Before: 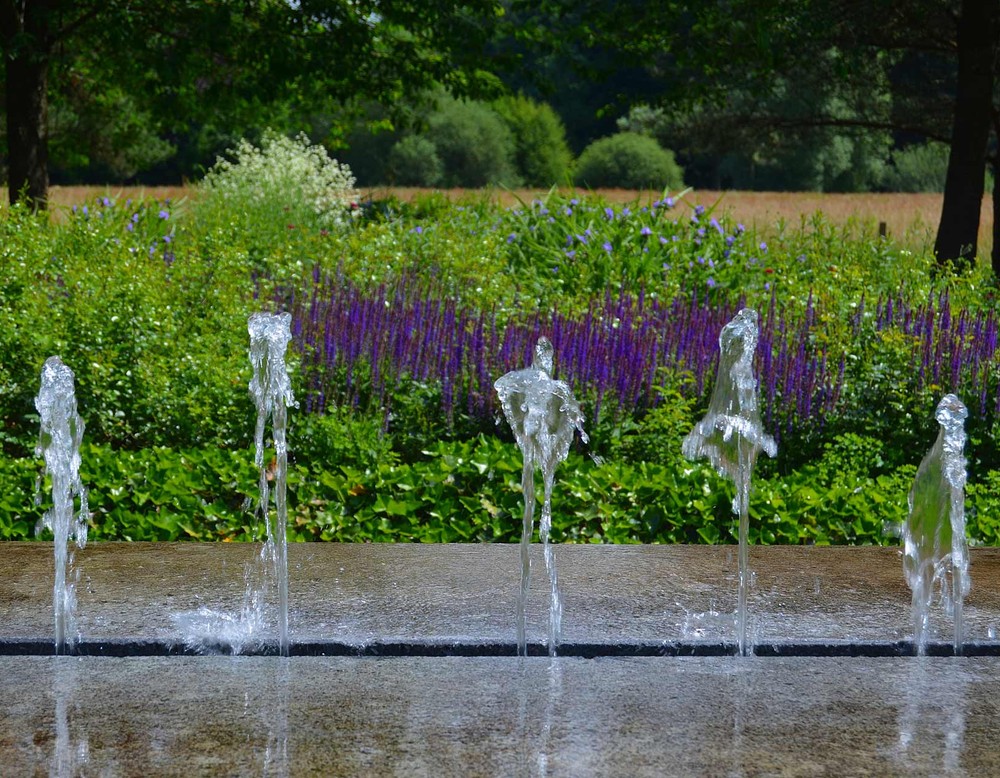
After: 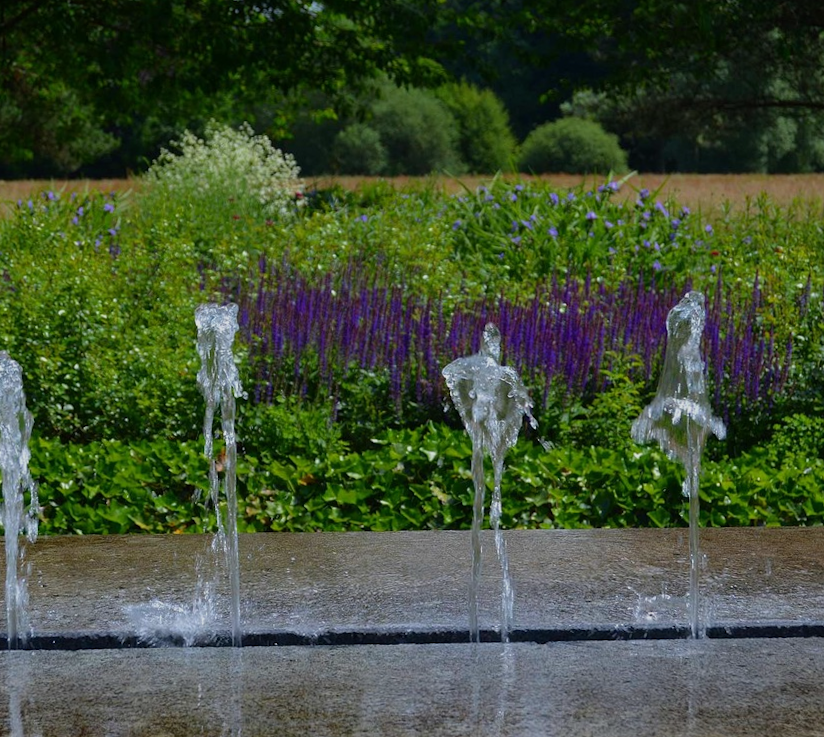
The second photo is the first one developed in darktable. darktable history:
exposure: exposure -0.462 EV, compensate highlight preservation false
crop and rotate: angle 1°, left 4.281%, top 0.642%, right 11.383%, bottom 2.486%
